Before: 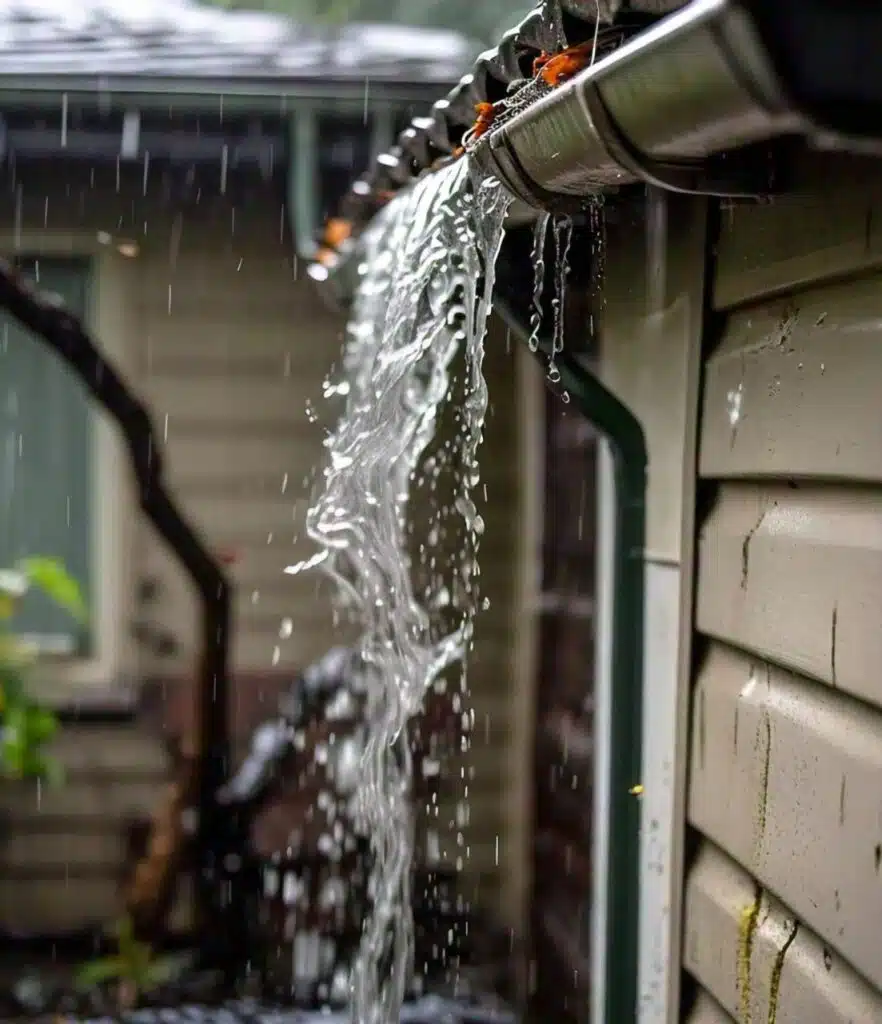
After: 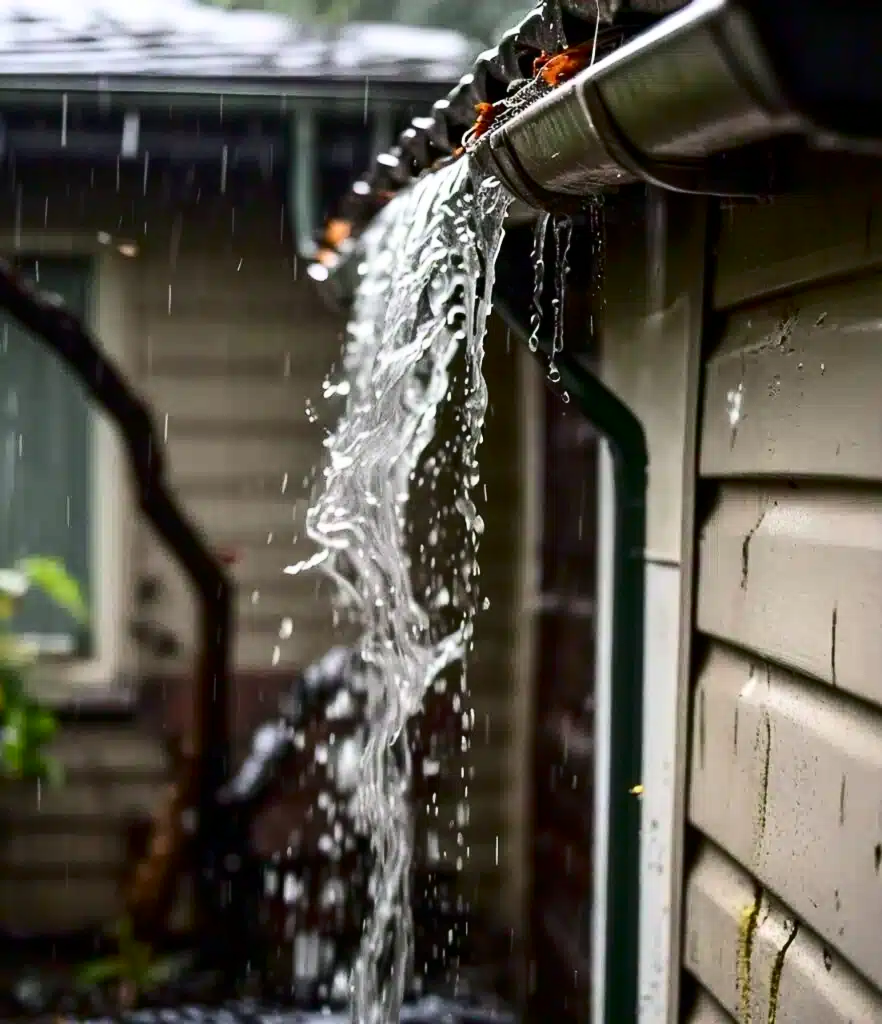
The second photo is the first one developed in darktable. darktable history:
contrast brightness saturation: contrast 0.287
